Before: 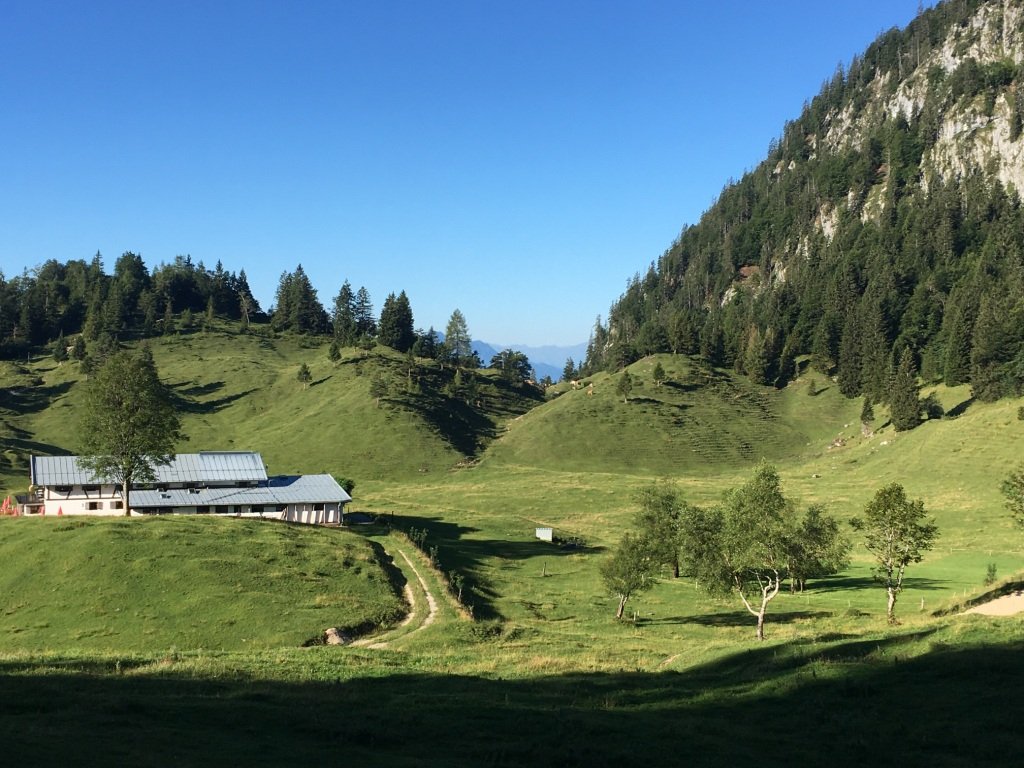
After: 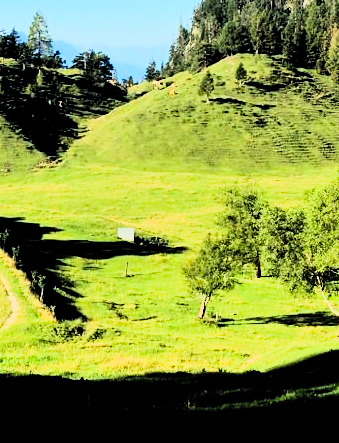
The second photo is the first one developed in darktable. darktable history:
filmic rgb: black relative exposure -7.6 EV, white relative exposure 4.64 EV, threshold 3 EV, target black luminance 0%, hardness 3.55, latitude 50.51%, contrast 1.033, highlights saturation mix 10%, shadows ↔ highlights balance -0.198%, color science v4 (2020), enable highlight reconstruction true
crop: left 40.878%, top 39.176%, right 25.993%, bottom 3.081%
tone equalizer: on, module defaults
contrast brightness saturation: contrast 0.2, brightness 0.16, saturation 0.22
shadows and highlights: soften with gaussian
rgb curve: curves: ch0 [(0, 0) (0.21, 0.15) (0.24, 0.21) (0.5, 0.75) (0.75, 0.96) (0.89, 0.99) (1, 1)]; ch1 [(0, 0.02) (0.21, 0.13) (0.25, 0.2) (0.5, 0.67) (0.75, 0.9) (0.89, 0.97) (1, 1)]; ch2 [(0, 0.02) (0.21, 0.13) (0.25, 0.2) (0.5, 0.67) (0.75, 0.9) (0.89, 0.97) (1, 1)], compensate middle gray true
